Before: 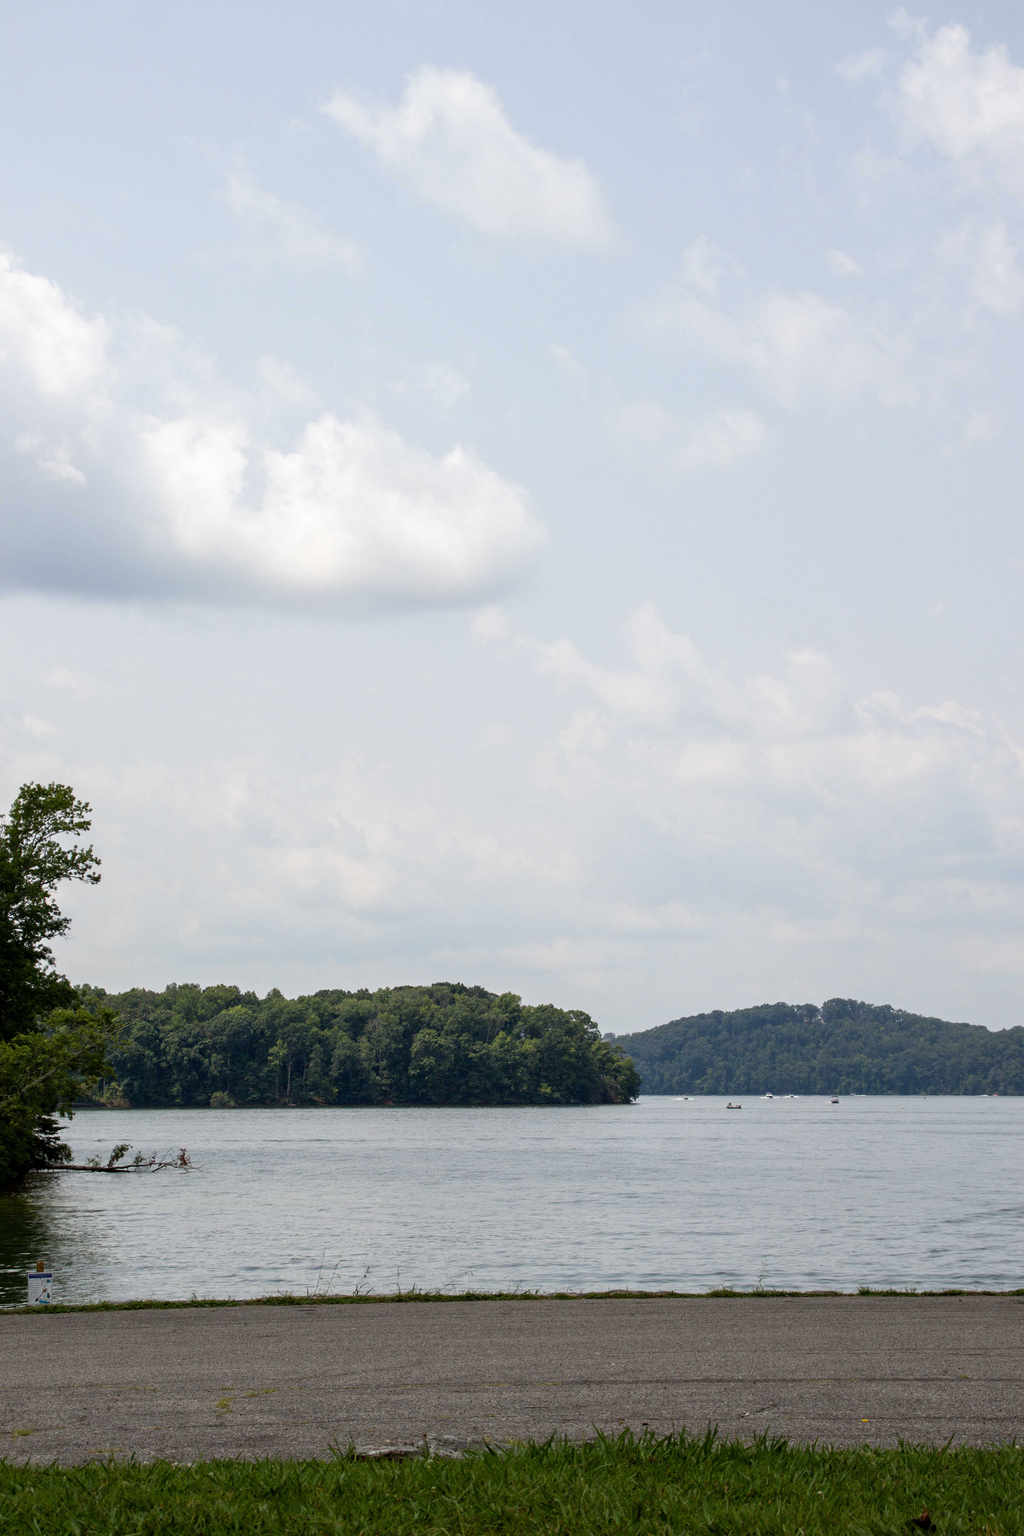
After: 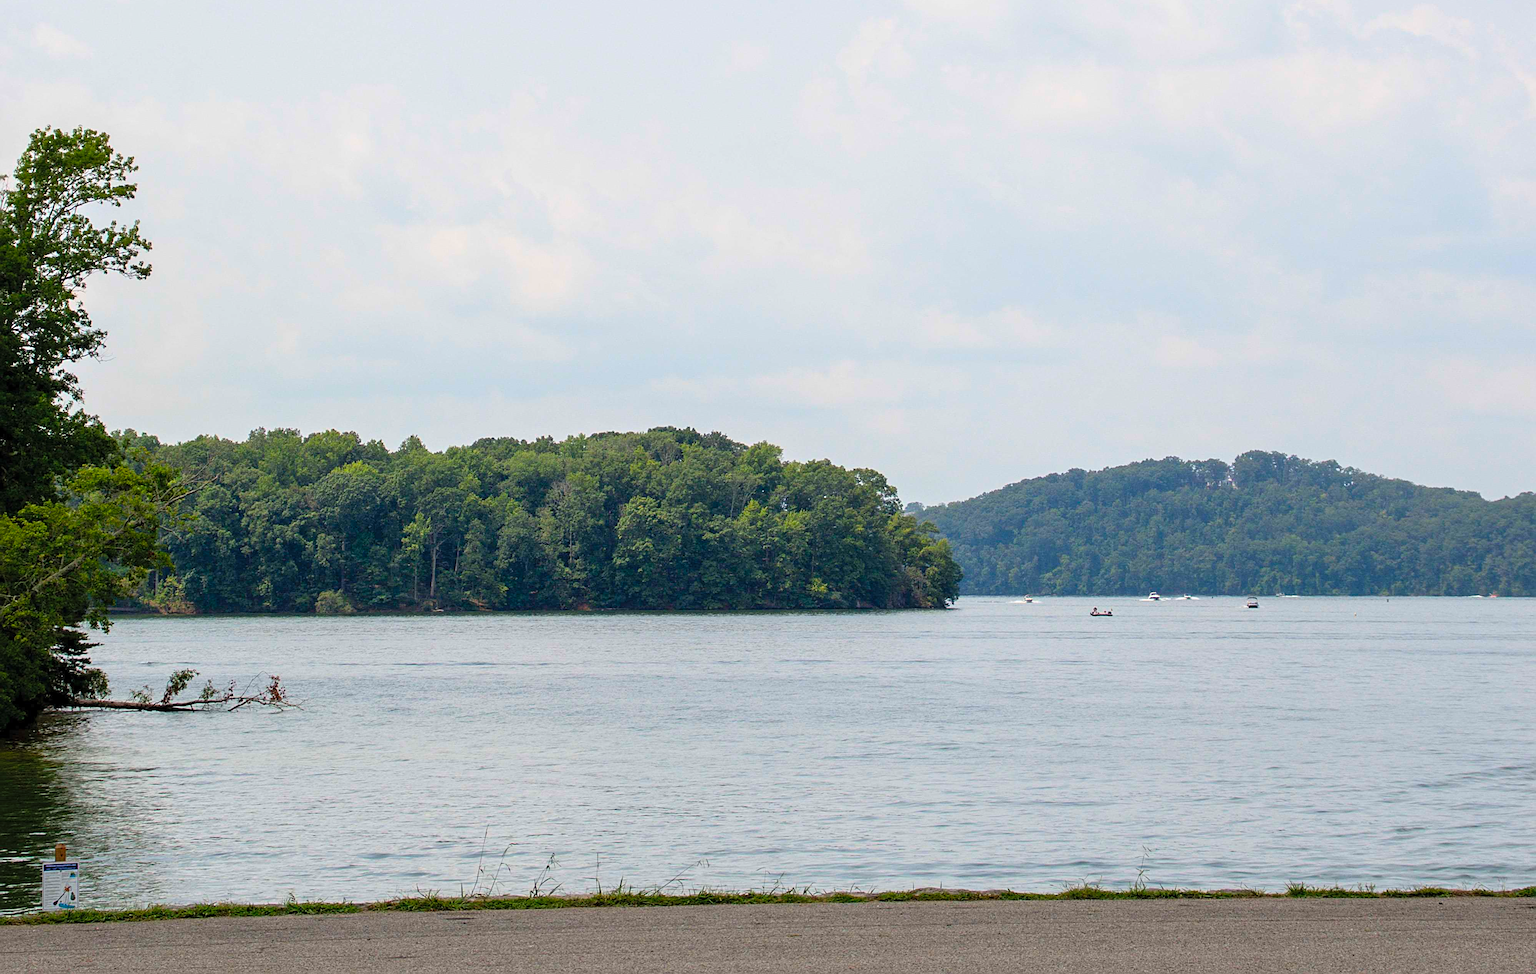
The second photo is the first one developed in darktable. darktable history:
crop: top 45.456%, bottom 12.214%
levels: mode automatic, levels [0.073, 0.497, 0.972]
sharpen: radius 2.702, amount 0.668
contrast brightness saturation: contrast 0.066, brightness 0.179, saturation 0.399
